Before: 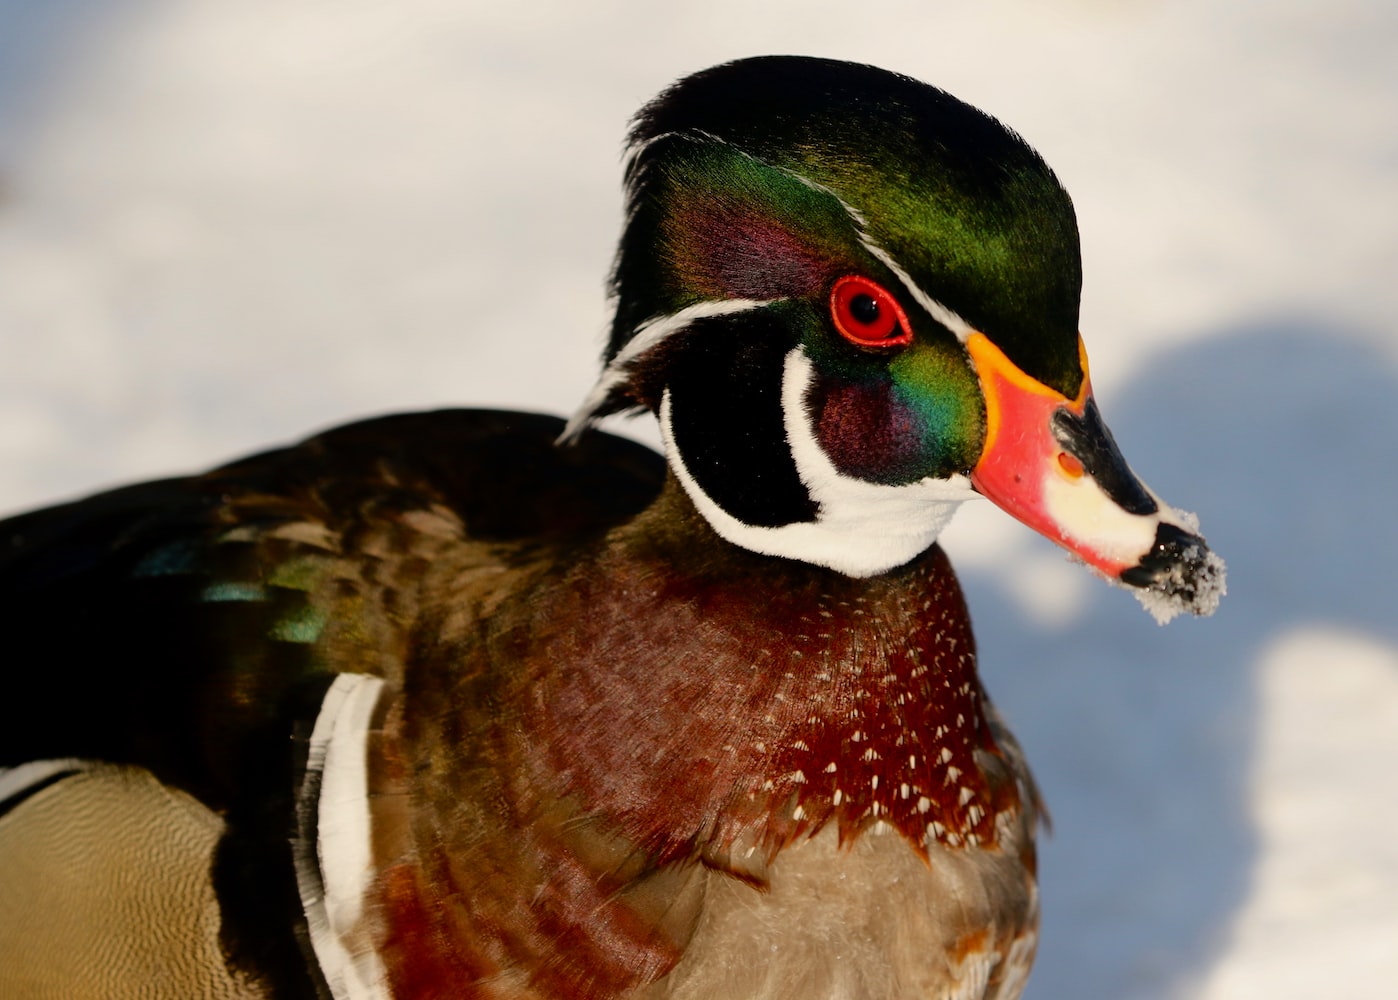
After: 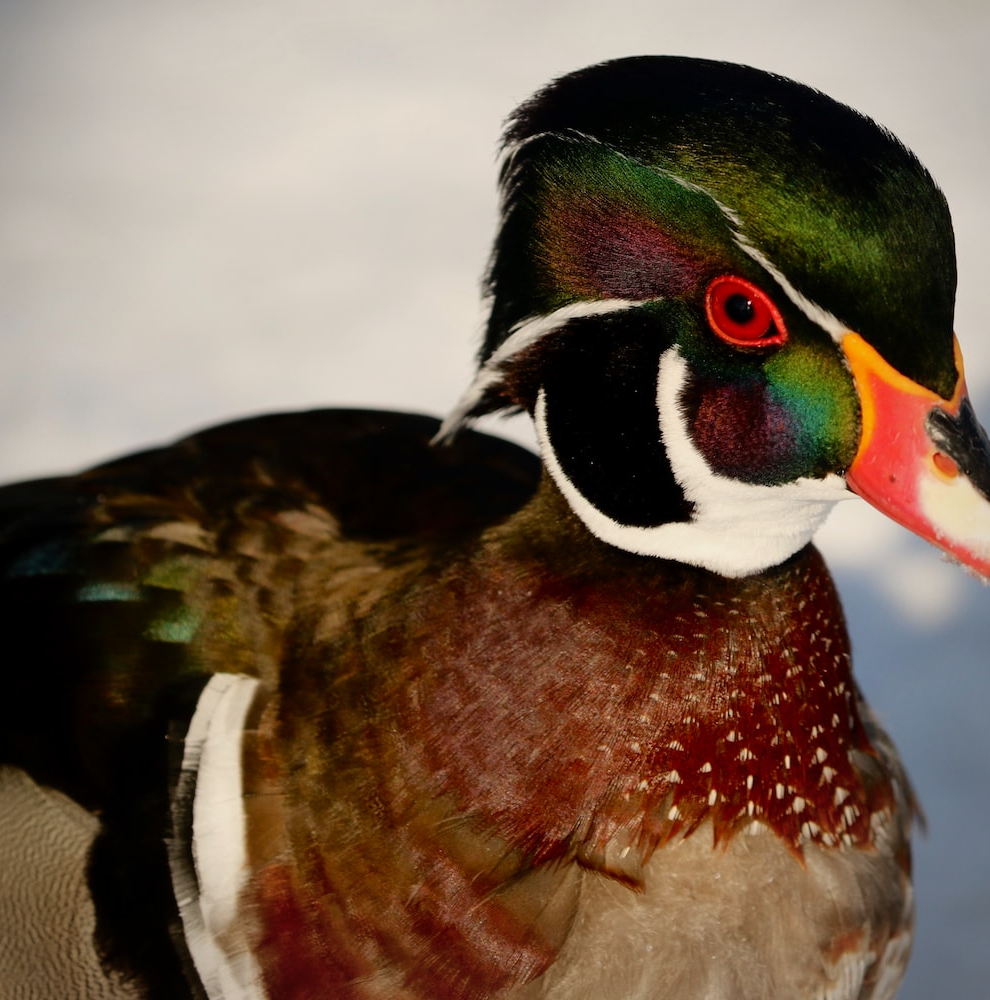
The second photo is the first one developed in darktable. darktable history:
vignetting: brightness -0.397, saturation -0.291
crop and rotate: left 8.968%, right 20.192%
